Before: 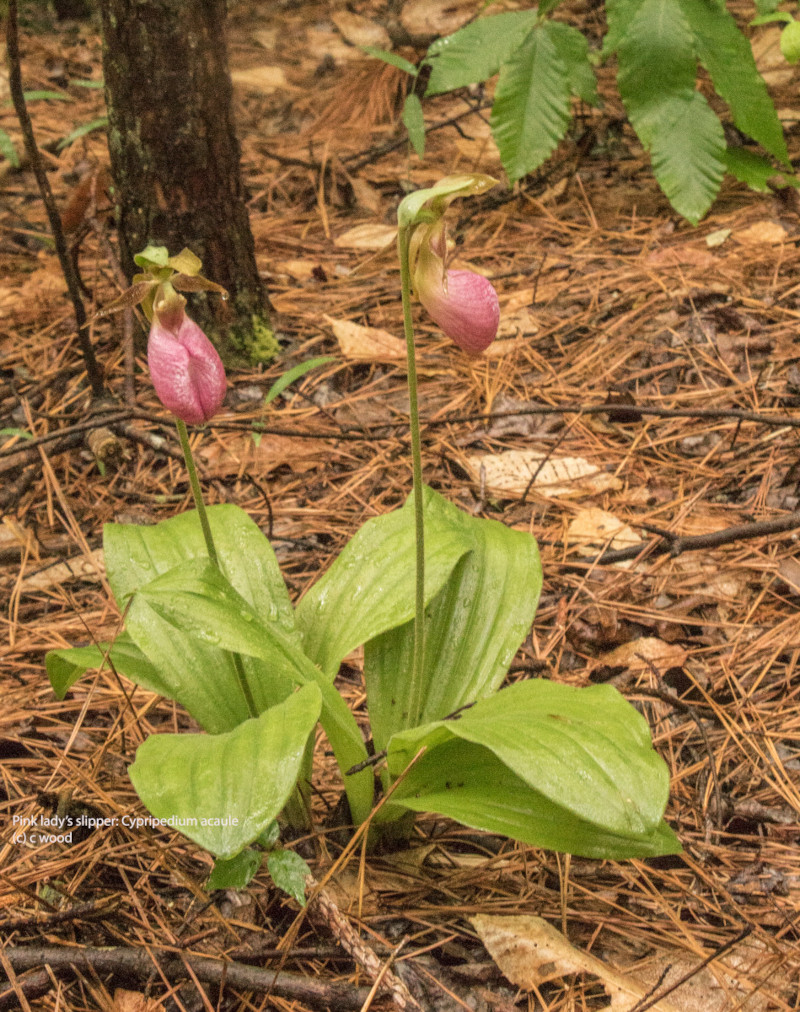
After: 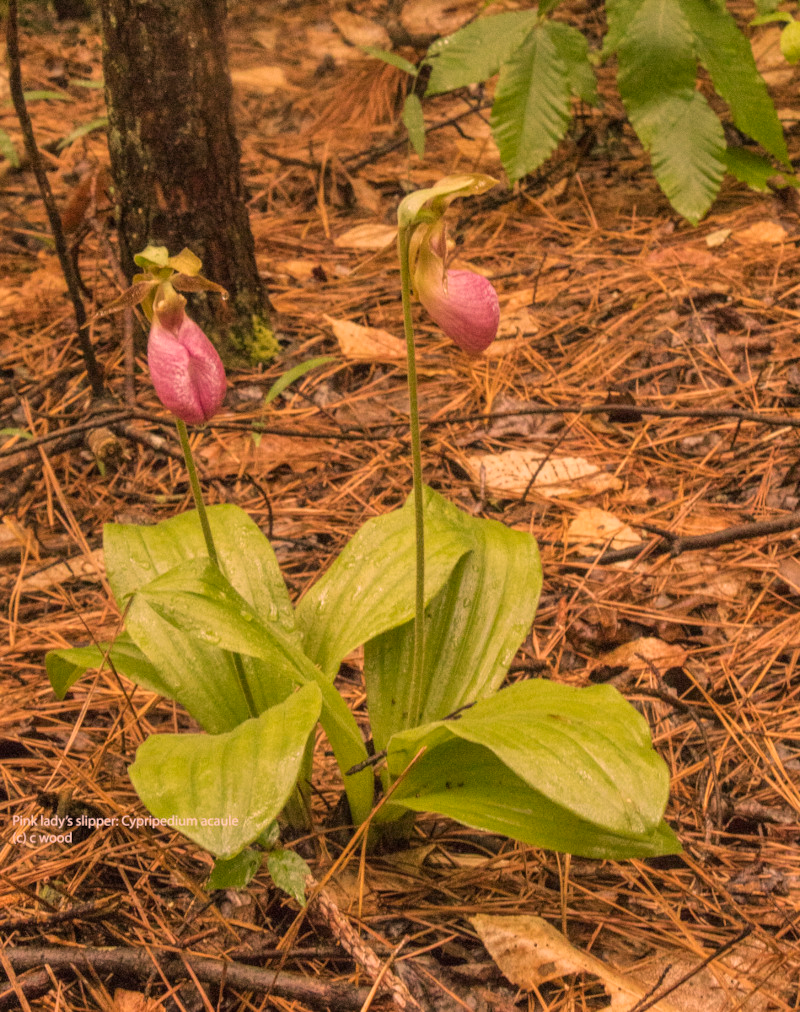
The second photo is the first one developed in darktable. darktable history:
exposure: exposure -0.156 EV, compensate highlight preservation false
shadows and highlights: soften with gaussian
color correction: highlights a* 21, highlights b* 19.25
